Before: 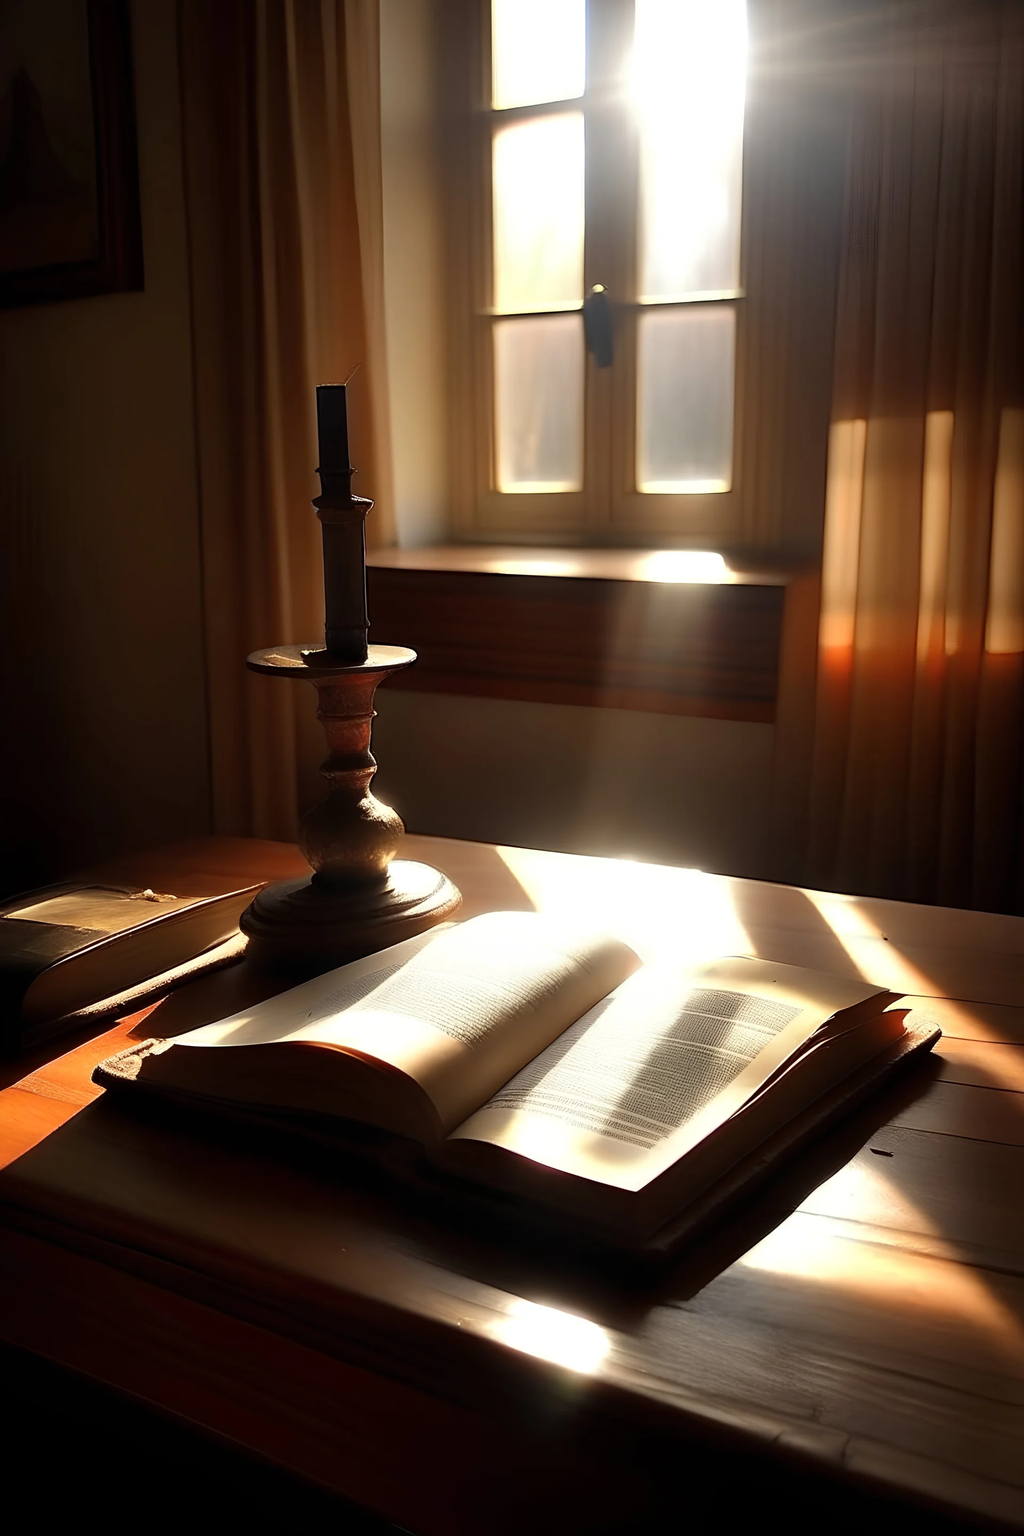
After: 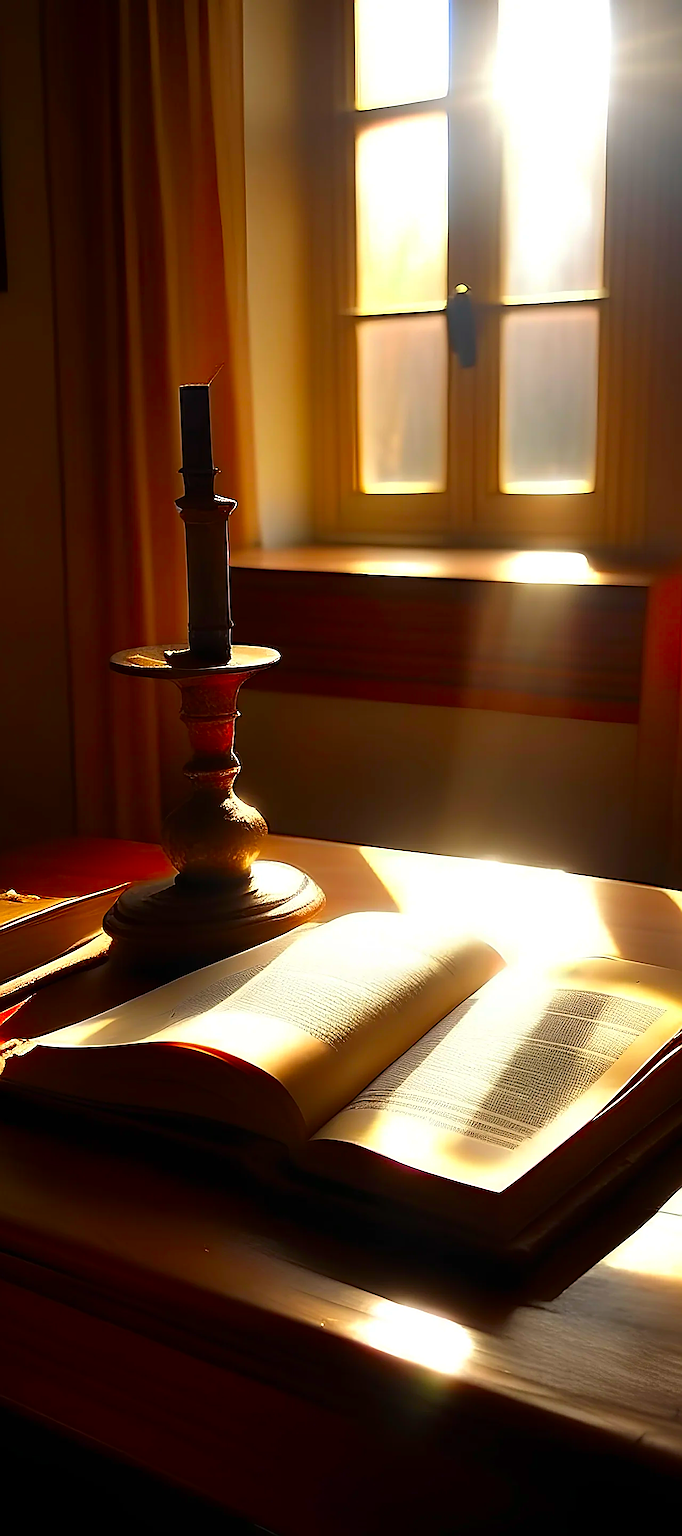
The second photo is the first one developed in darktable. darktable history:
color correction: highlights b* 0.062, saturation 1.82
crop and rotate: left 13.394%, right 19.922%
sharpen: radius 1.638, amount 1.3
